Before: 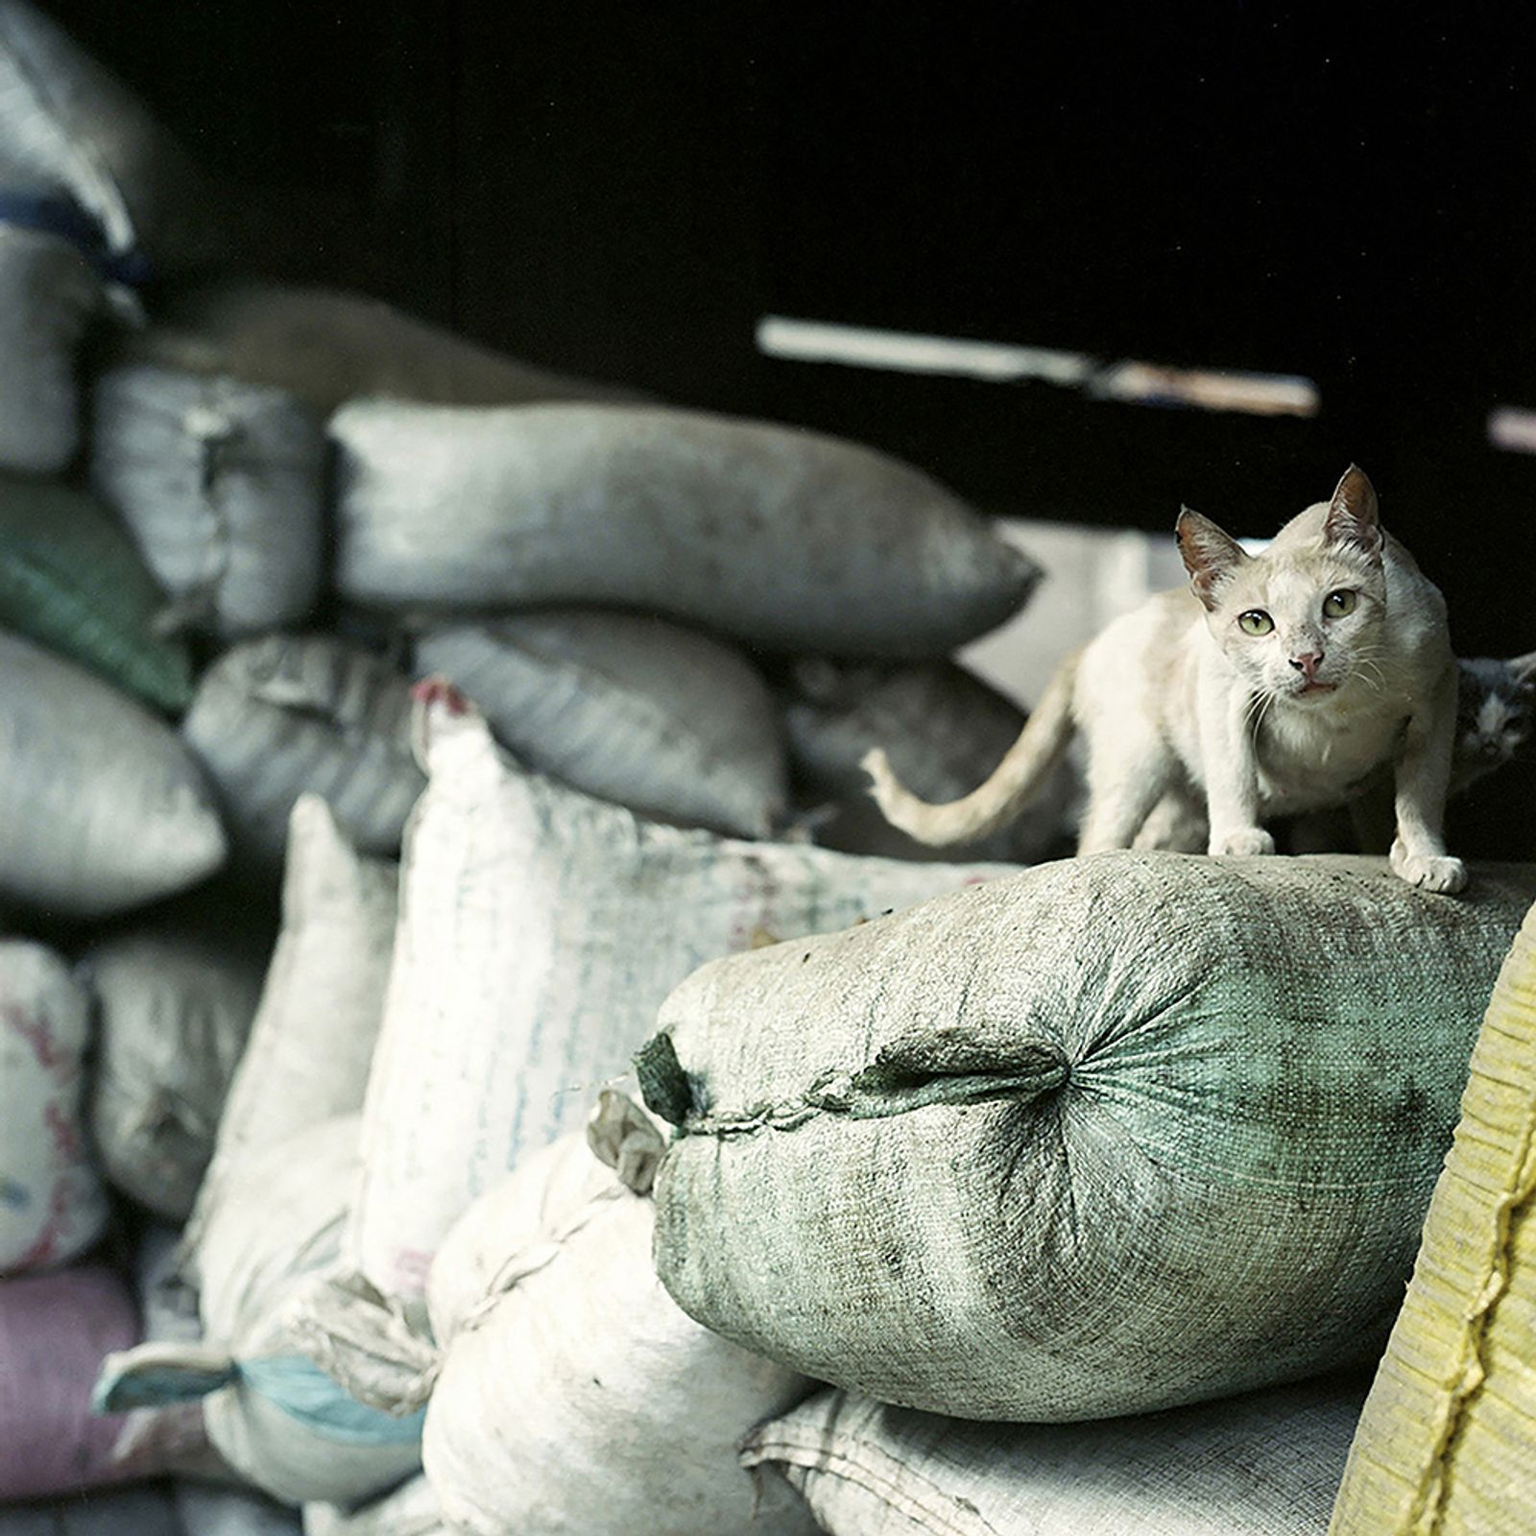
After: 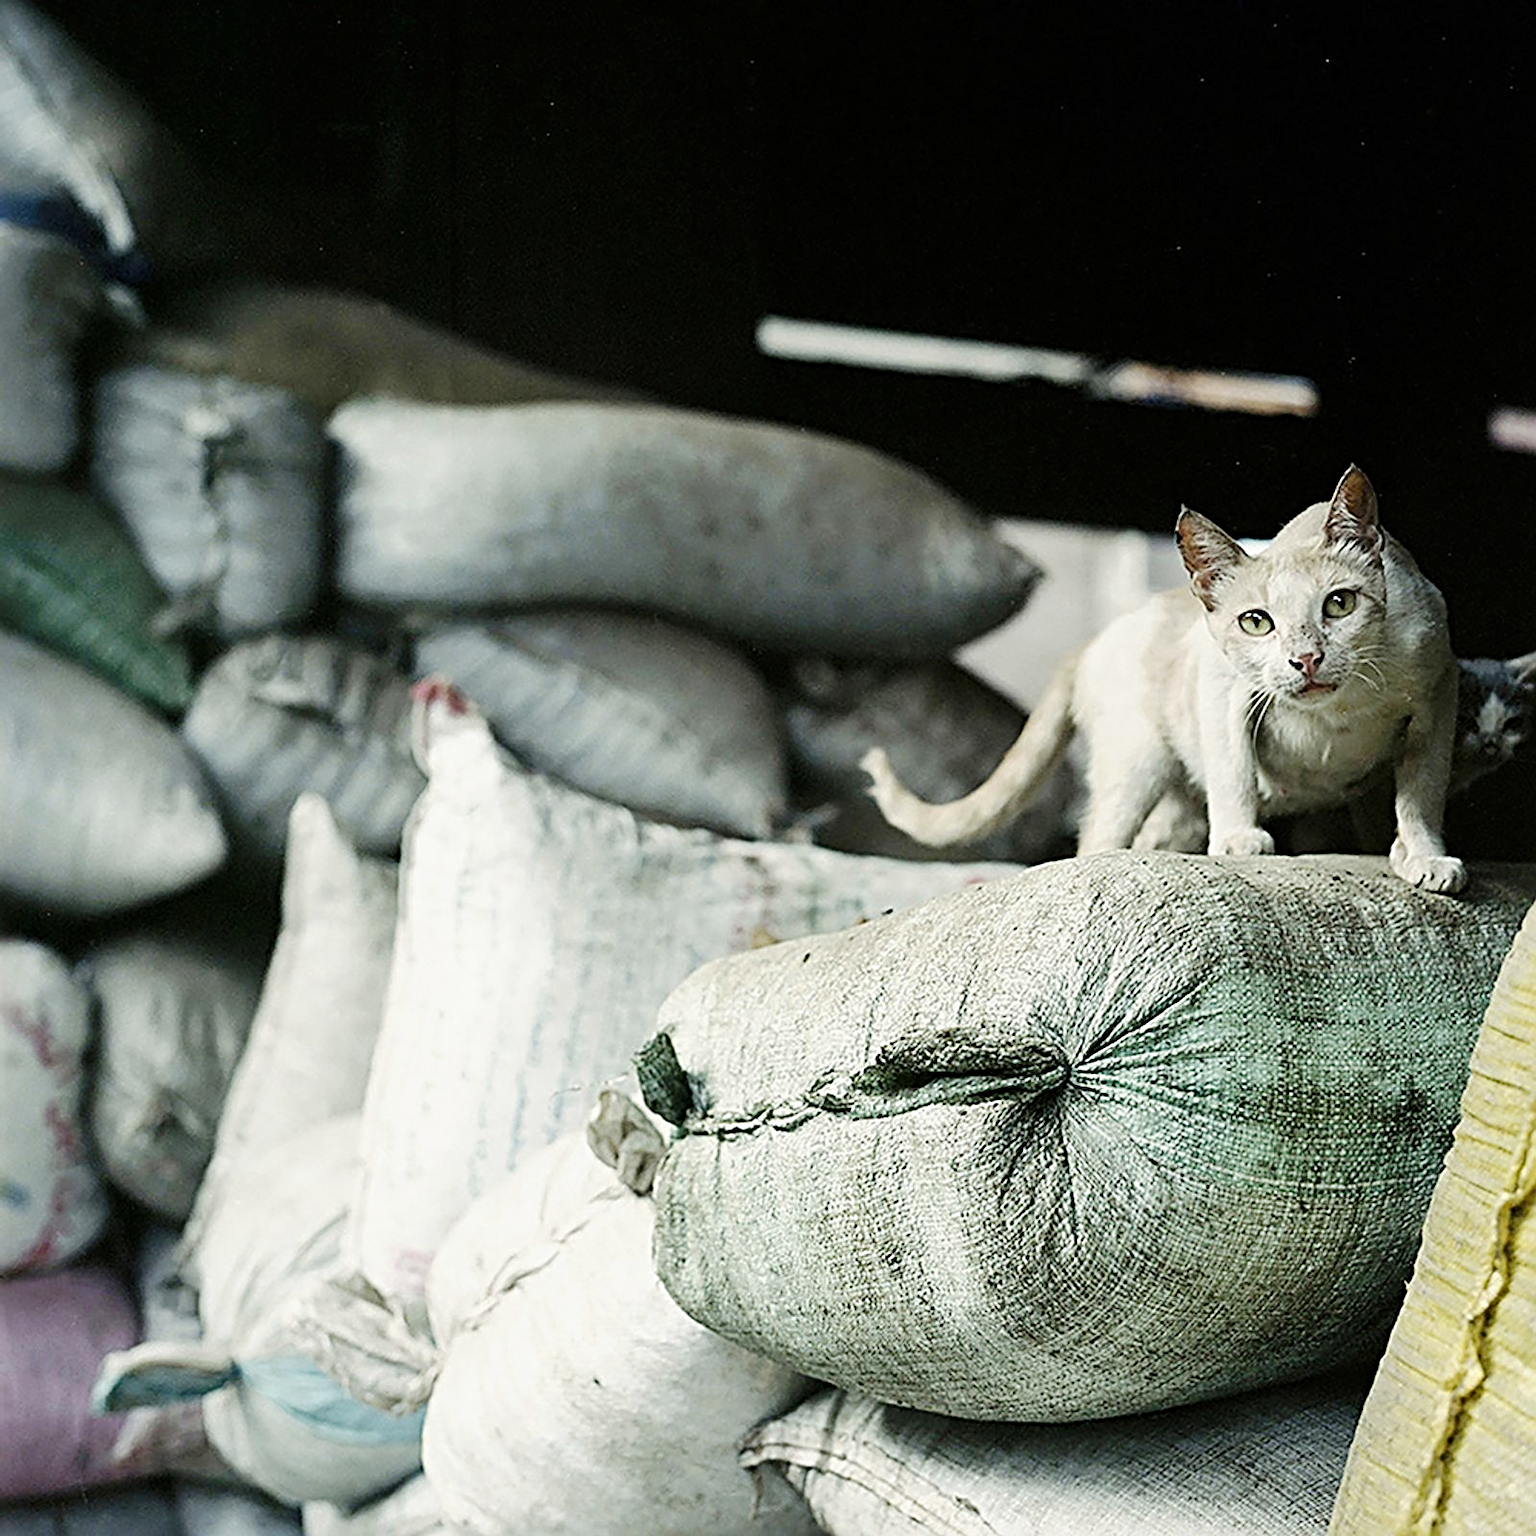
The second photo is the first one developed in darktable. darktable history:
tone curve: curves: ch0 [(0, 0) (0.003, 0.005) (0.011, 0.011) (0.025, 0.022) (0.044, 0.038) (0.069, 0.062) (0.1, 0.091) (0.136, 0.128) (0.177, 0.183) (0.224, 0.246) (0.277, 0.325) (0.335, 0.403) (0.399, 0.473) (0.468, 0.557) (0.543, 0.638) (0.623, 0.709) (0.709, 0.782) (0.801, 0.847) (0.898, 0.923) (1, 1)], preserve colors none
sharpen: radius 4
exposure: exposure -0.116 EV, compensate exposure bias true, compensate highlight preservation false
